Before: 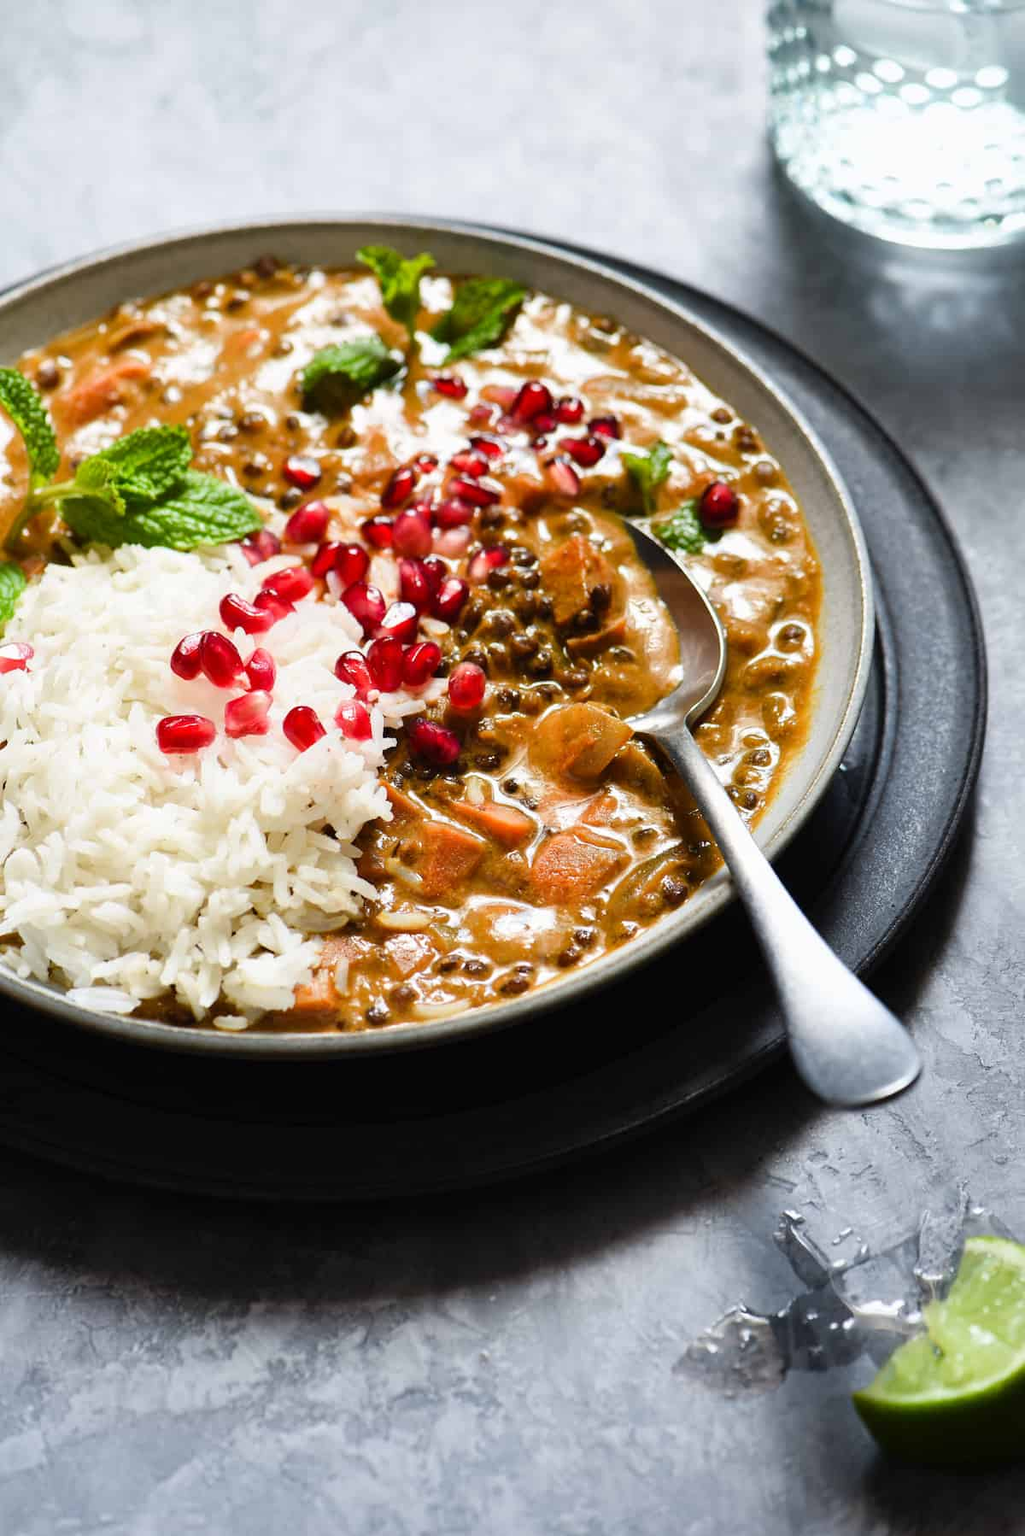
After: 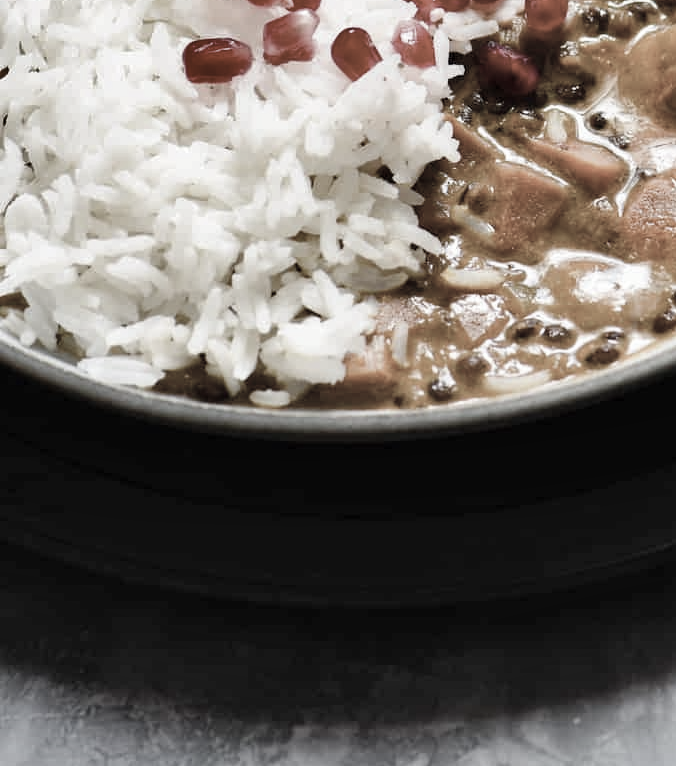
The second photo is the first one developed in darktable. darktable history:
shadows and highlights: soften with gaussian
color zones: curves: ch1 [(0, 0.153) (0.143, 0.15) (0.286, 0.151) (0.429, 0.152) (0.571, 0.152) (0.714, 0.151) (0.857, 0.151) (1, 0.153)]
color balance rgb: perceptual saturation grading › global saturation 20%, perceptual saturation grading › highlights -25%, perceptual saturation grading › shadows 25%
crop: top 44.483%, right 43.593%, bottom 12.892%
